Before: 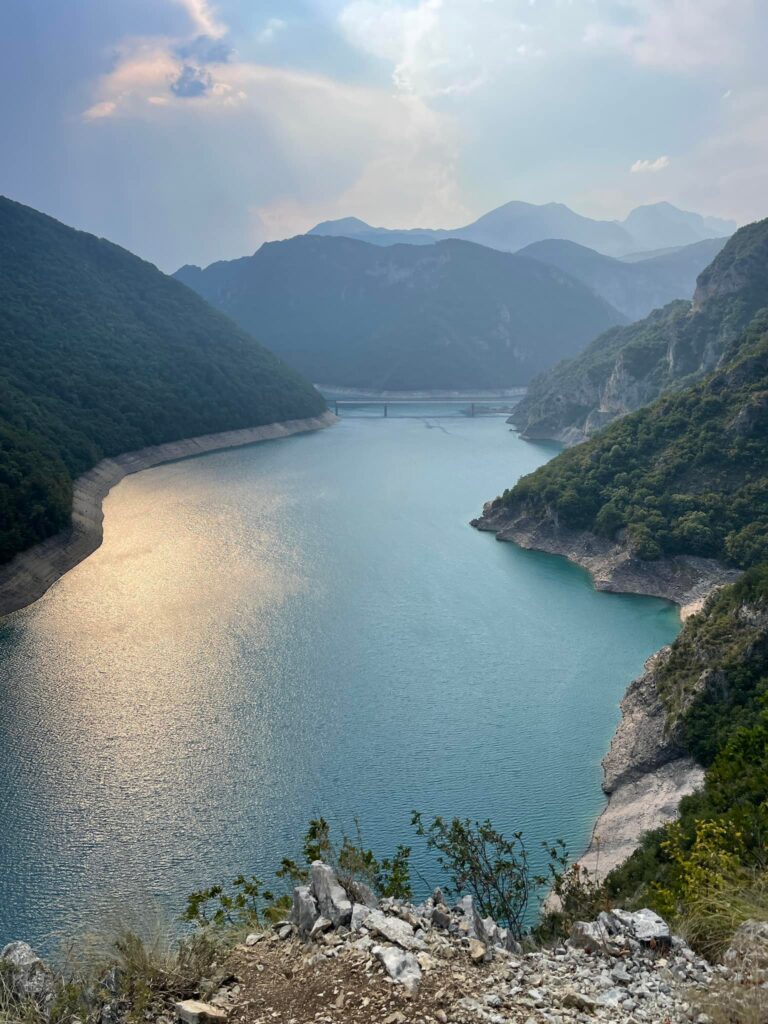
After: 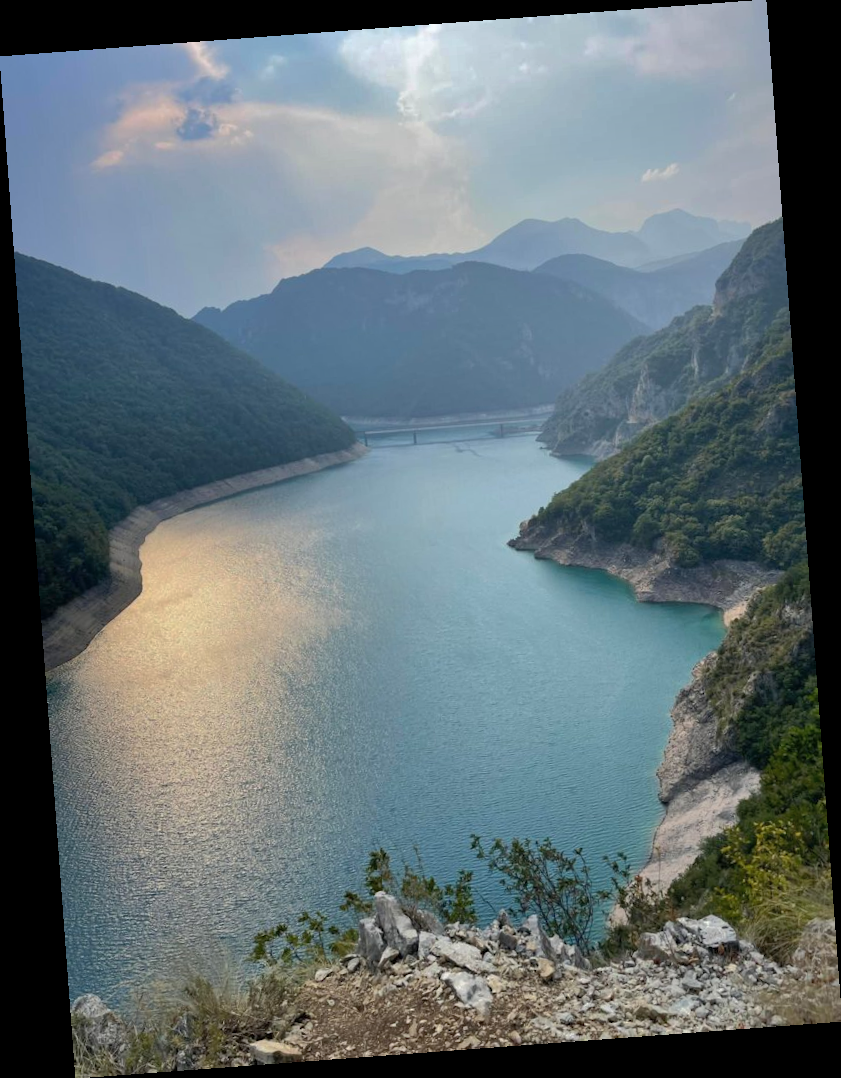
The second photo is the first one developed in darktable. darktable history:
shadows and highlights: shadows 40, highlights -60
rotate and perspective: rotation -4.25°, automatic cropping off
